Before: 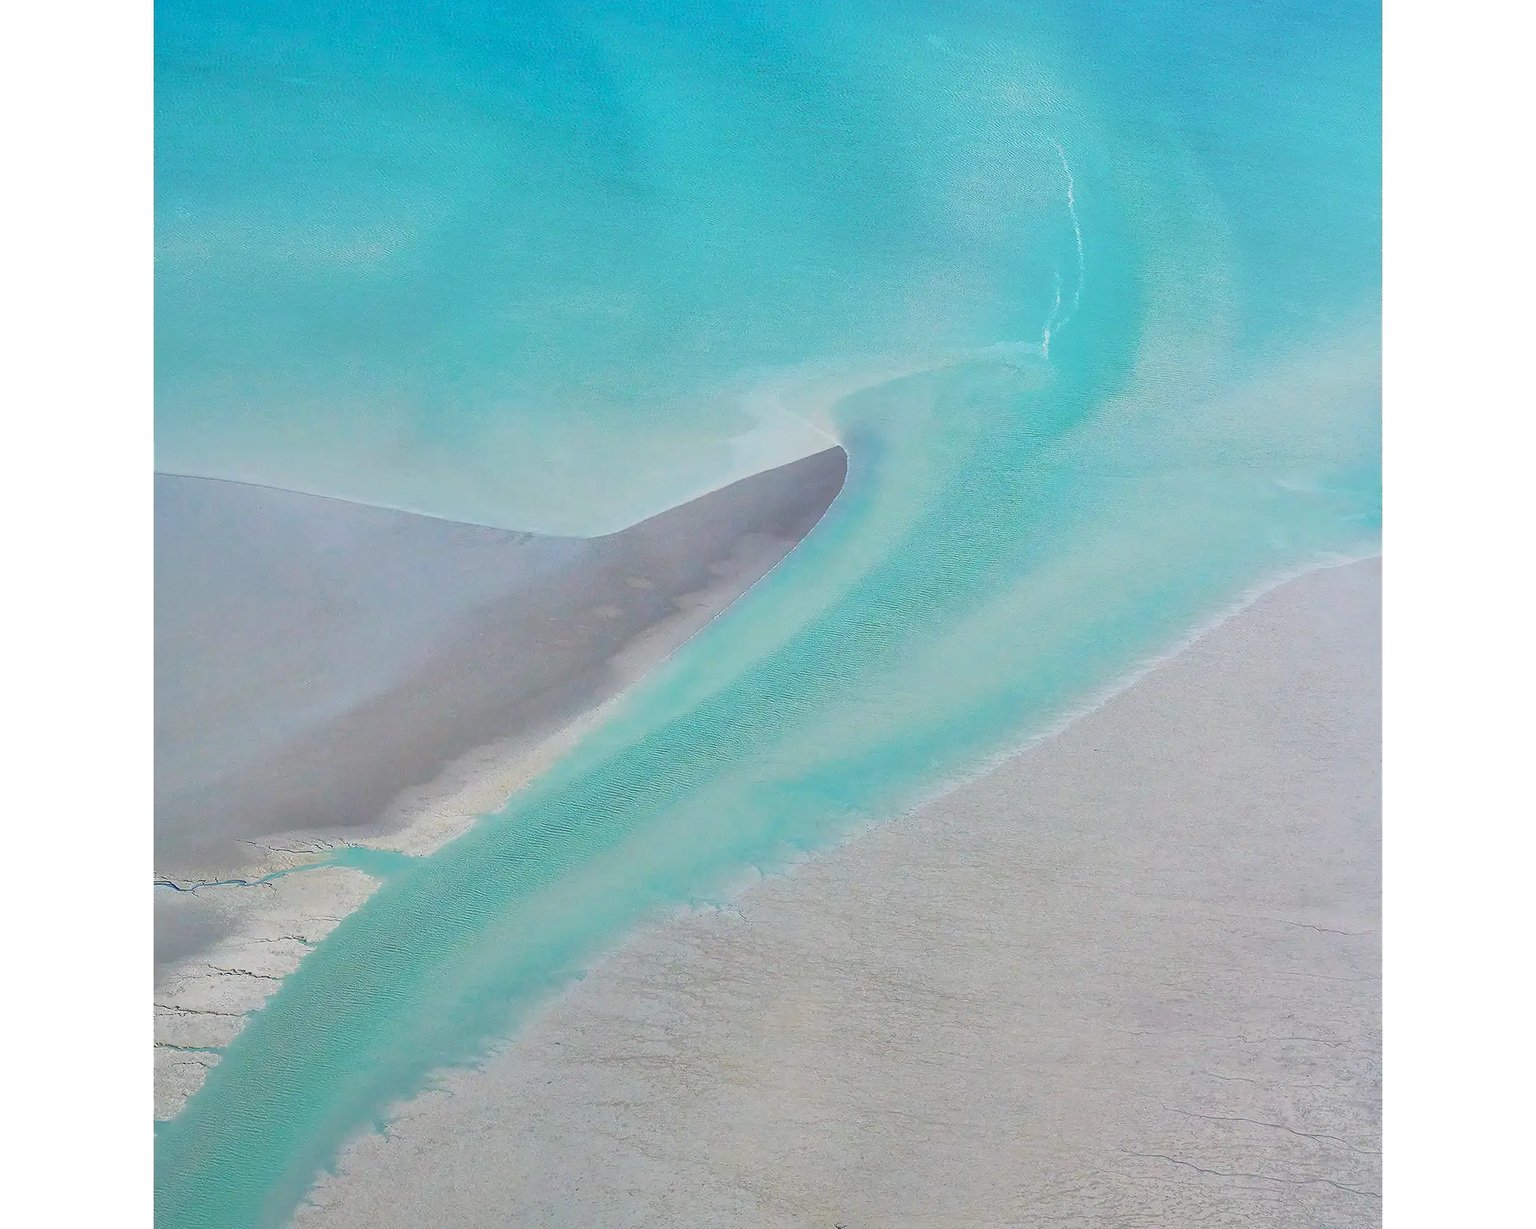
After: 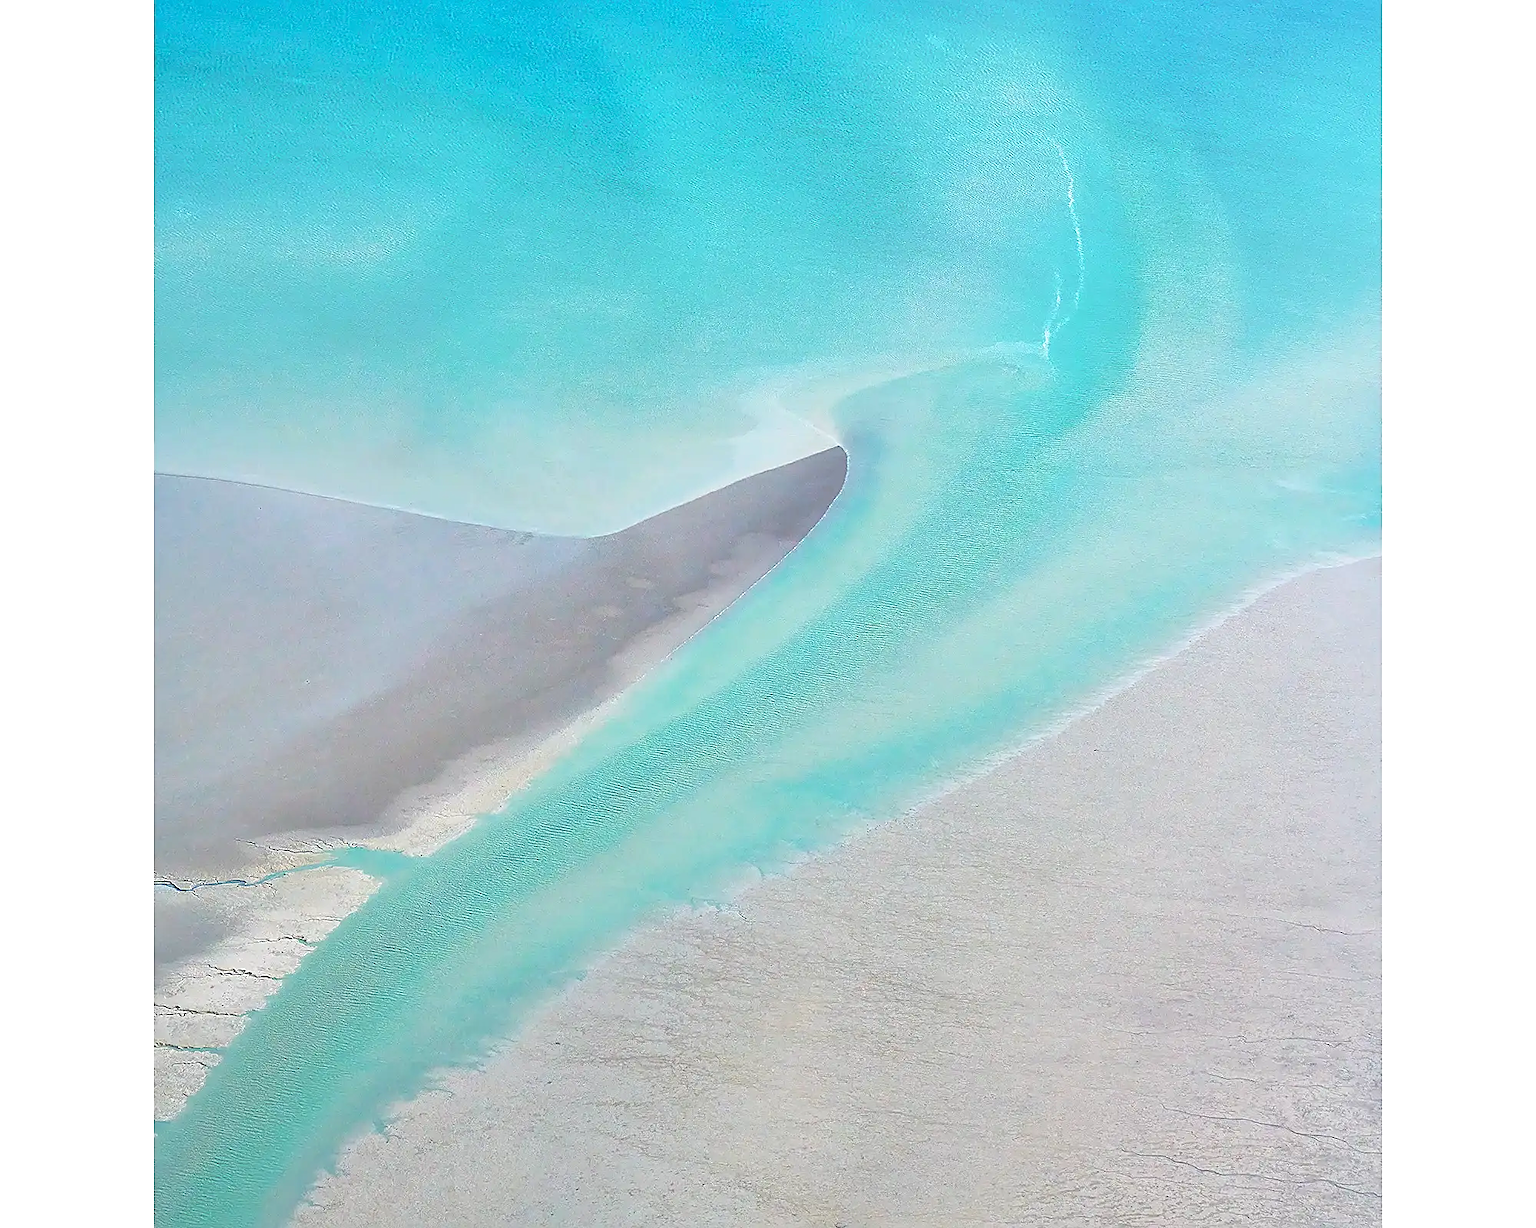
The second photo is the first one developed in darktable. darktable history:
exposure: exposure 0.426 EV, compensate highlight preservation false
sharpen: amount 0.6
